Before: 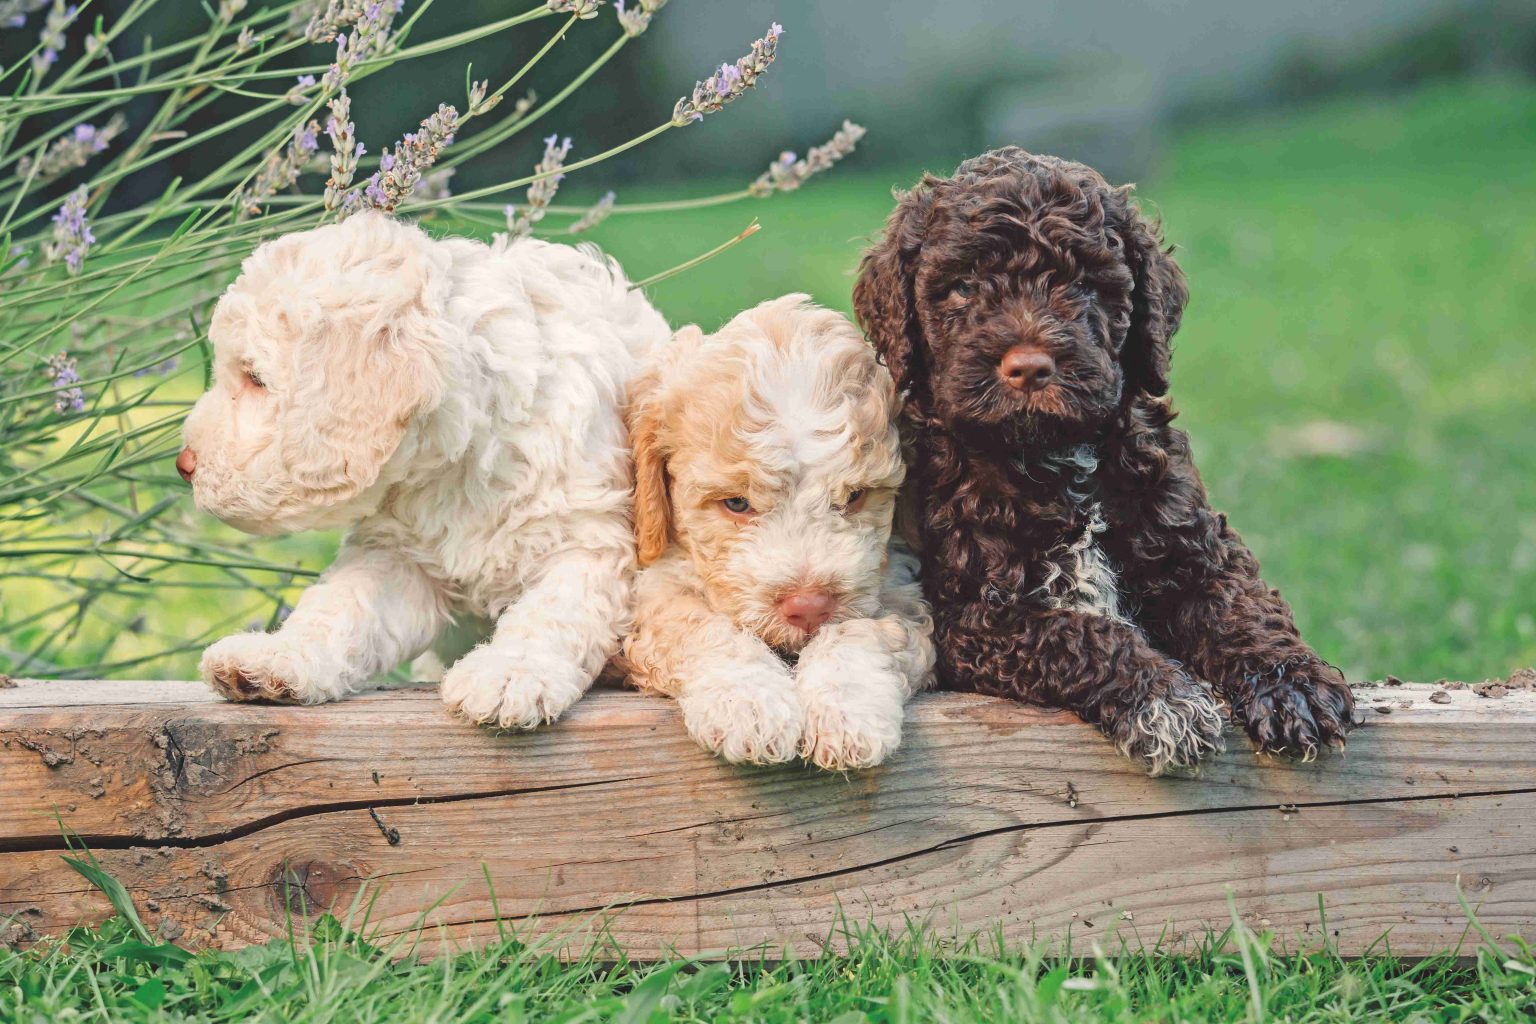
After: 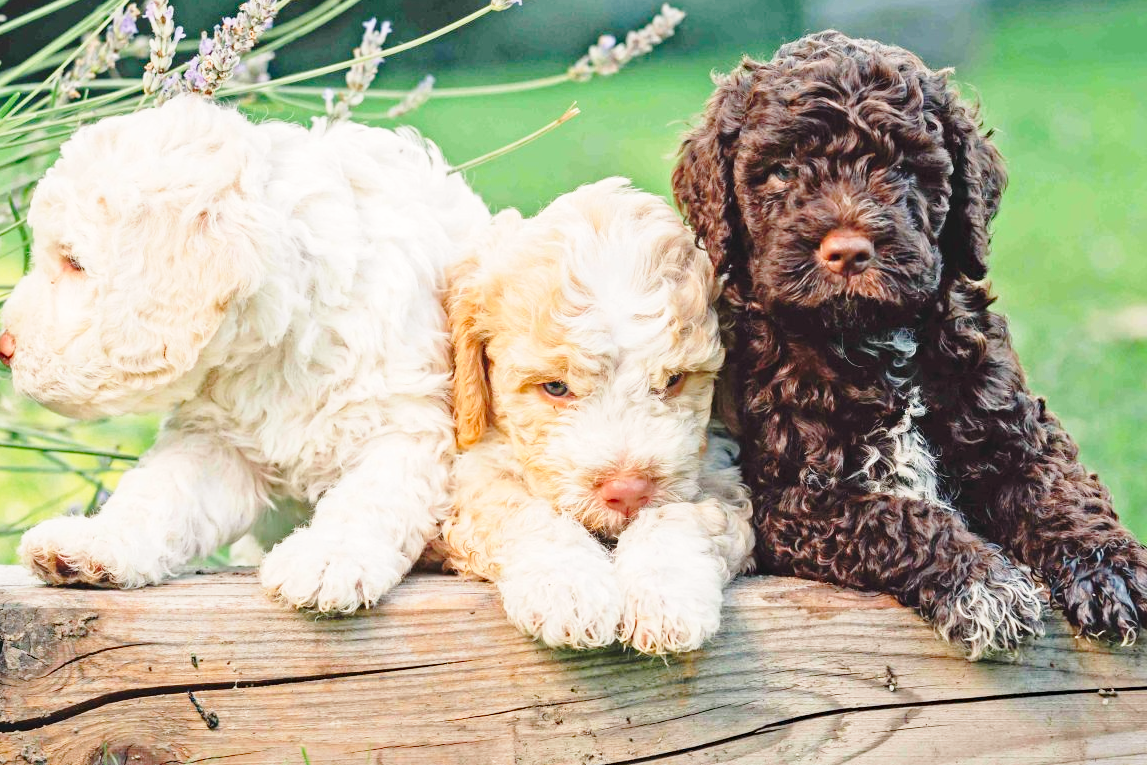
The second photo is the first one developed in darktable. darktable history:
base curve: curves: ch0 [(0, 0) (0.028, 0.03) (0.121, 0.232) (0.46, 0.748) (0.859, 0.968) (1, 1)], preserve colors none
crop and rotate: left 11.831%, top 11.346%, right 13.429%, bottom 13.899%
haze removal: compatibility mode true, adaptive false
